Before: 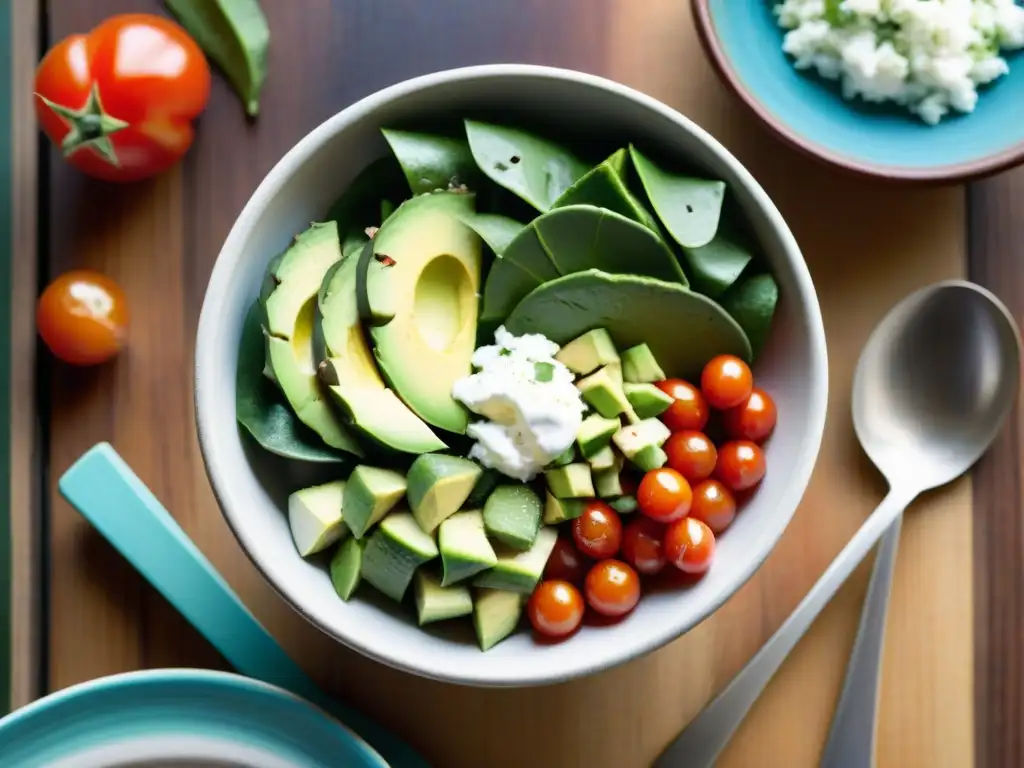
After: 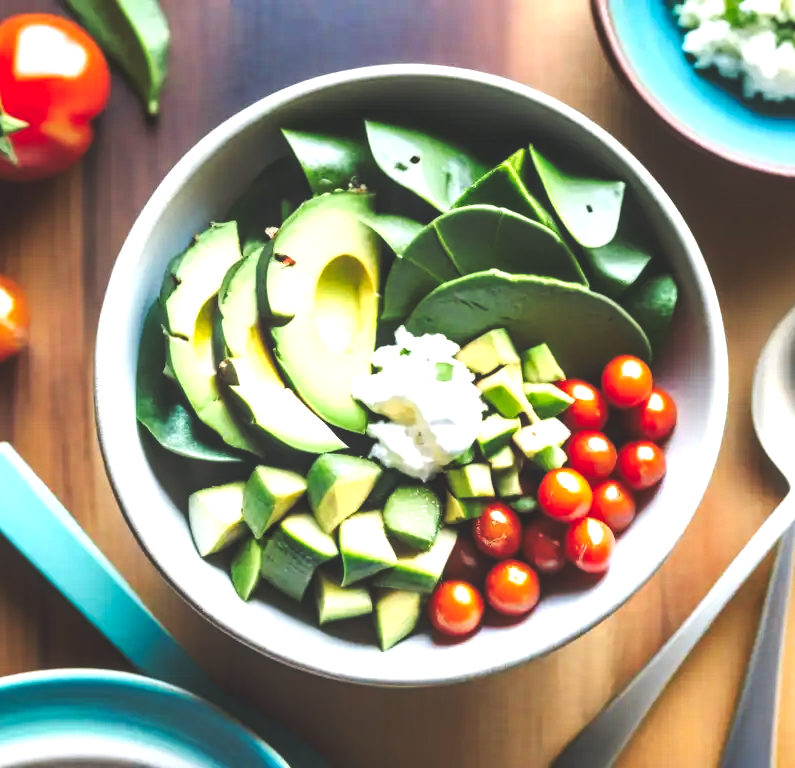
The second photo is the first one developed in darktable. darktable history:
local contrast: on, module defaults
tone curve: curves: ch0 [(0, 0.142) (0.384, 0.314) (0.752, 0.711) (0.991, 0.95)]; ch1 [(0.006, 0.129) (0.346, 0.384) (1, 1)]; ch2 [(0.003, 0.057) (0.261, 0.248) (1, 1)], preserve colors none
crop: left 9.86%, right 12.499%
exposure: exposure 1.001 EV, compensate exposure bias true, compensate highlight preservation false
